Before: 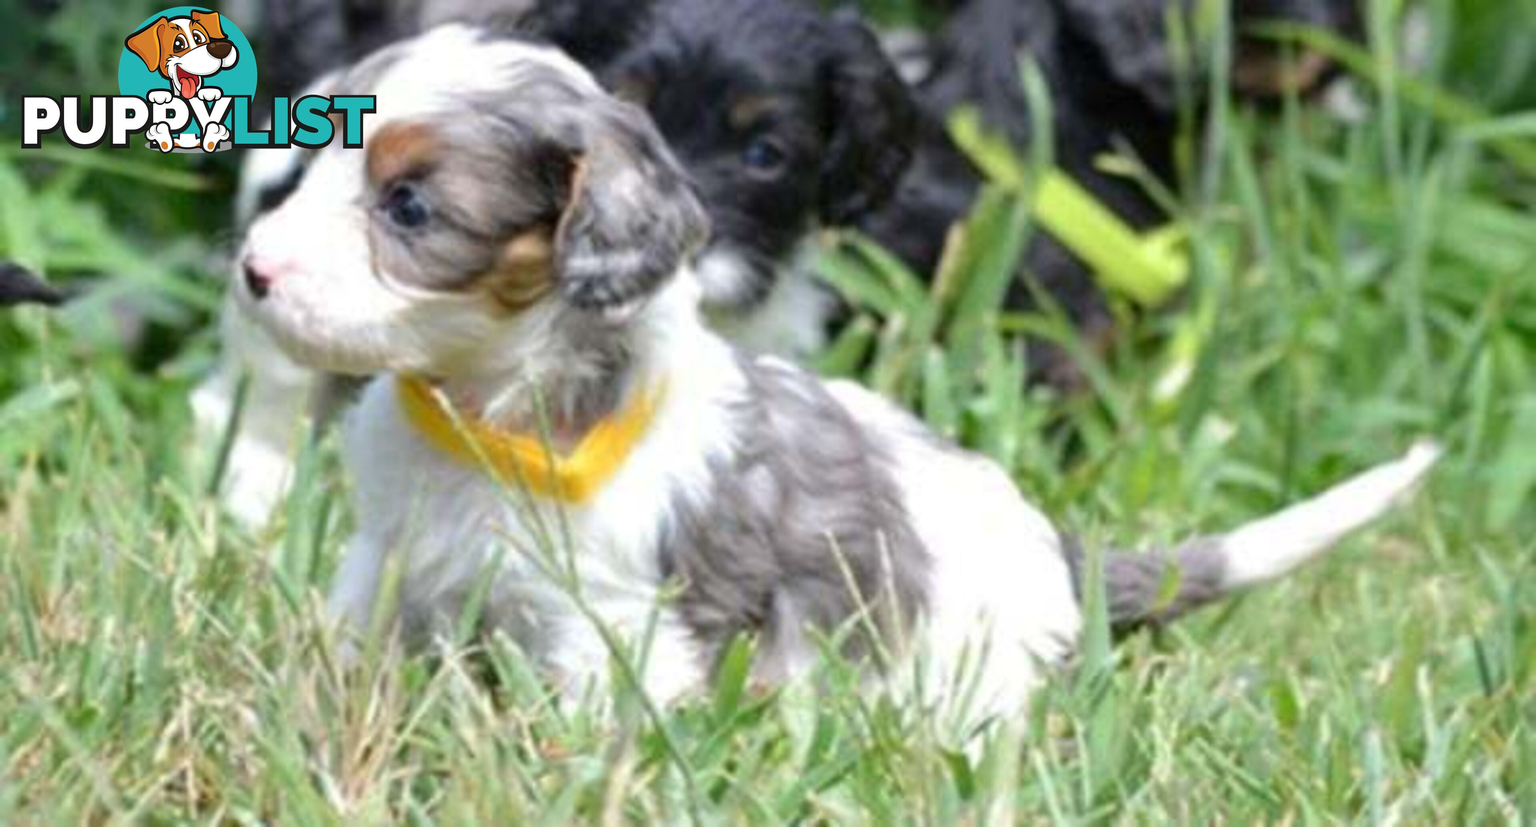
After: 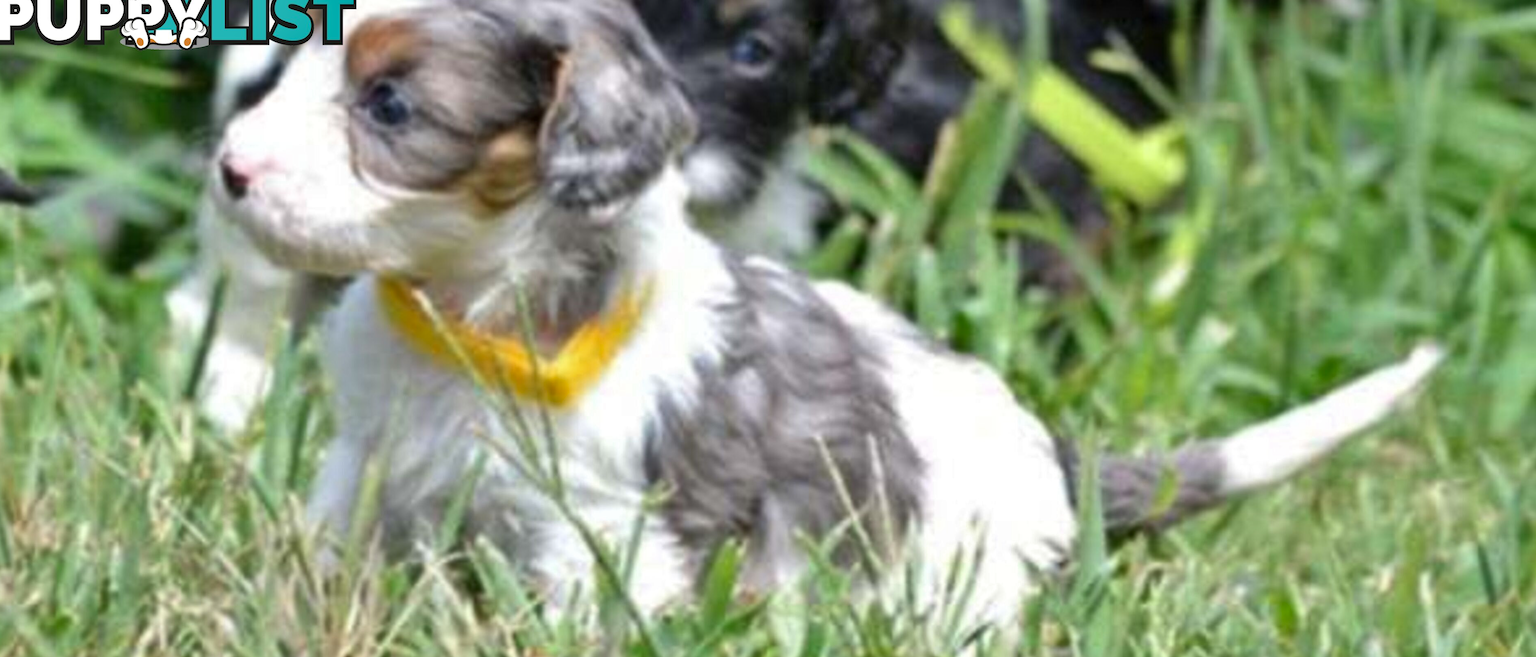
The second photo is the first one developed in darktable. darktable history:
shadows and highlights: low approximation 0.01, soften with gaussian
crop and rotate: left 1.8%, top 12.68%, right 0.259%, bottom 9.471%
